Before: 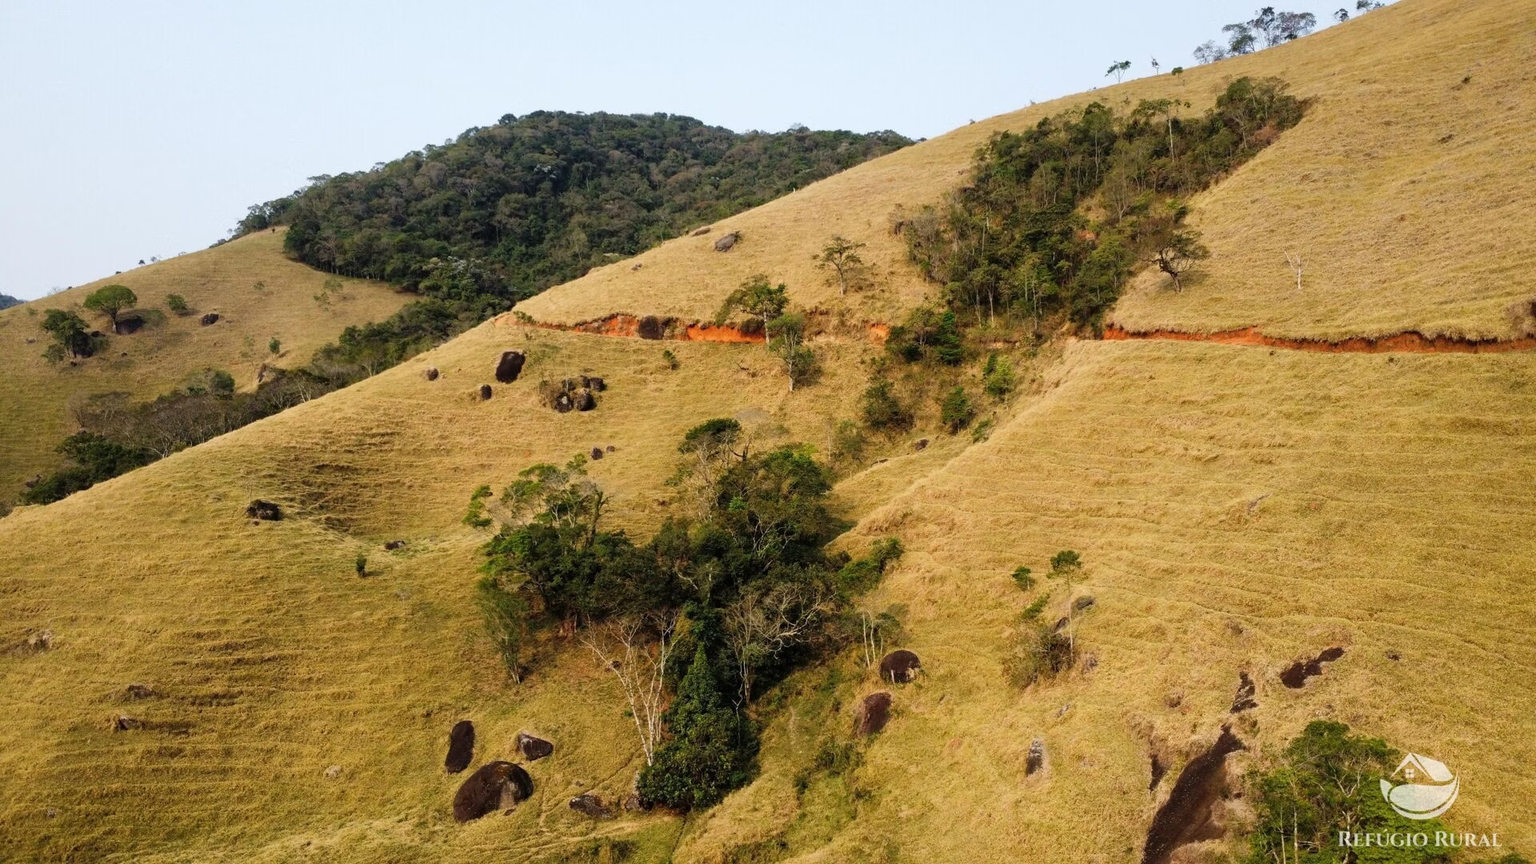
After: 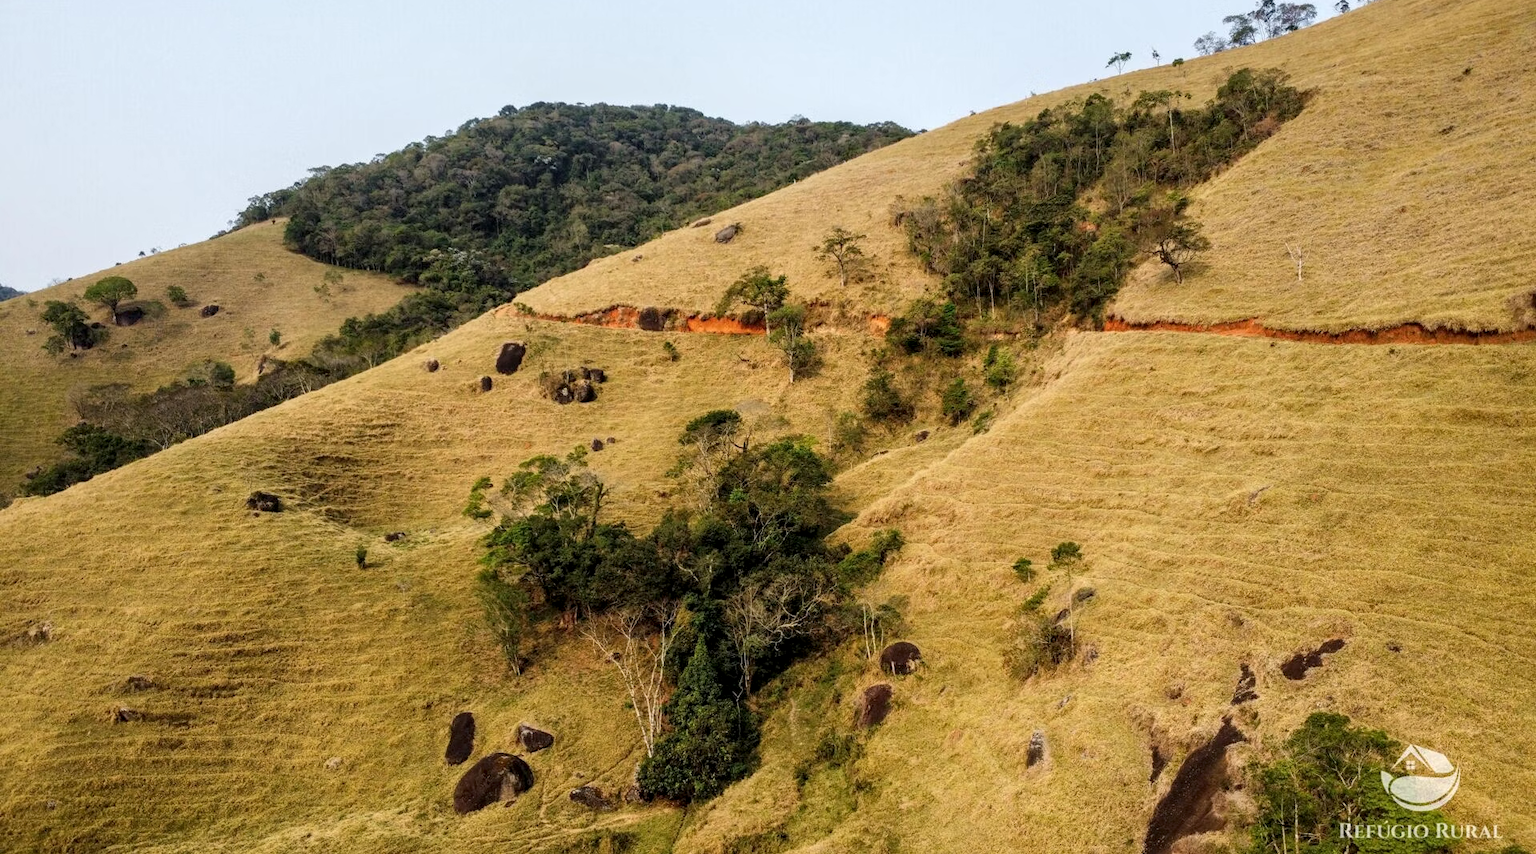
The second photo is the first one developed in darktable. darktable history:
crop: top 1.049%, right 0.001%
local contrast: on, module defaults
